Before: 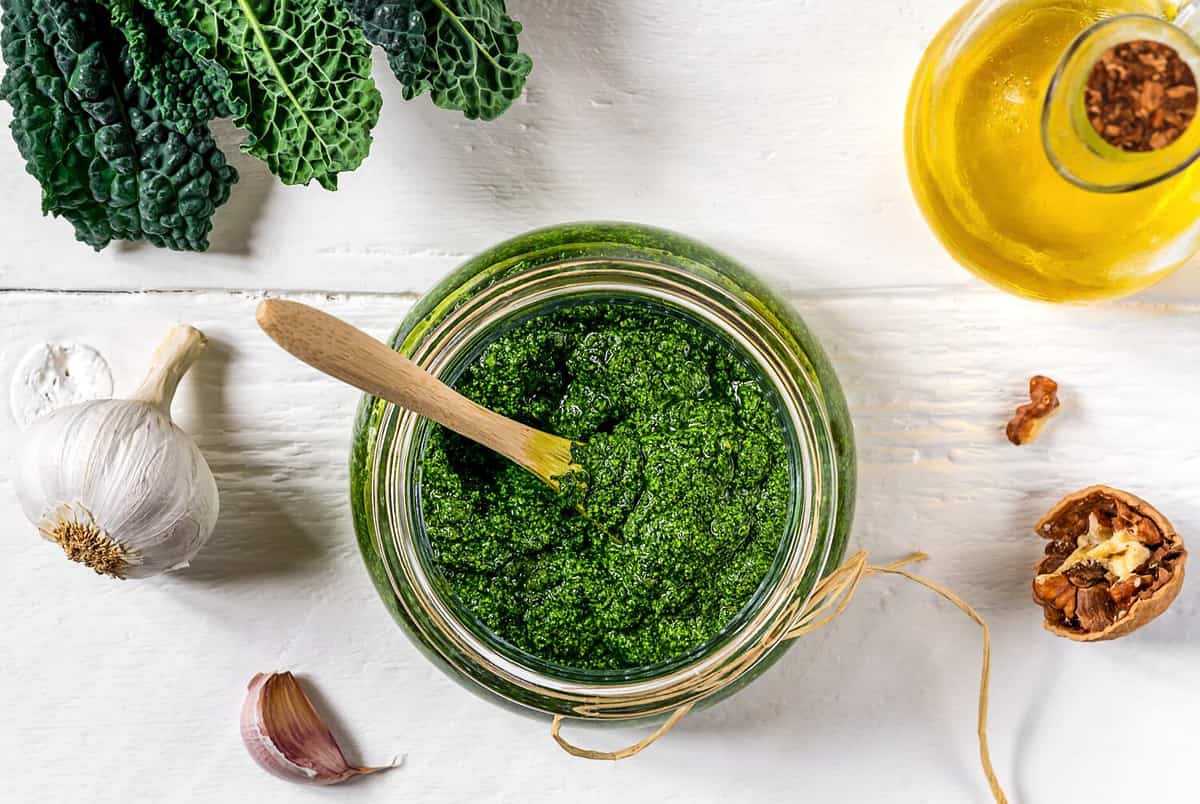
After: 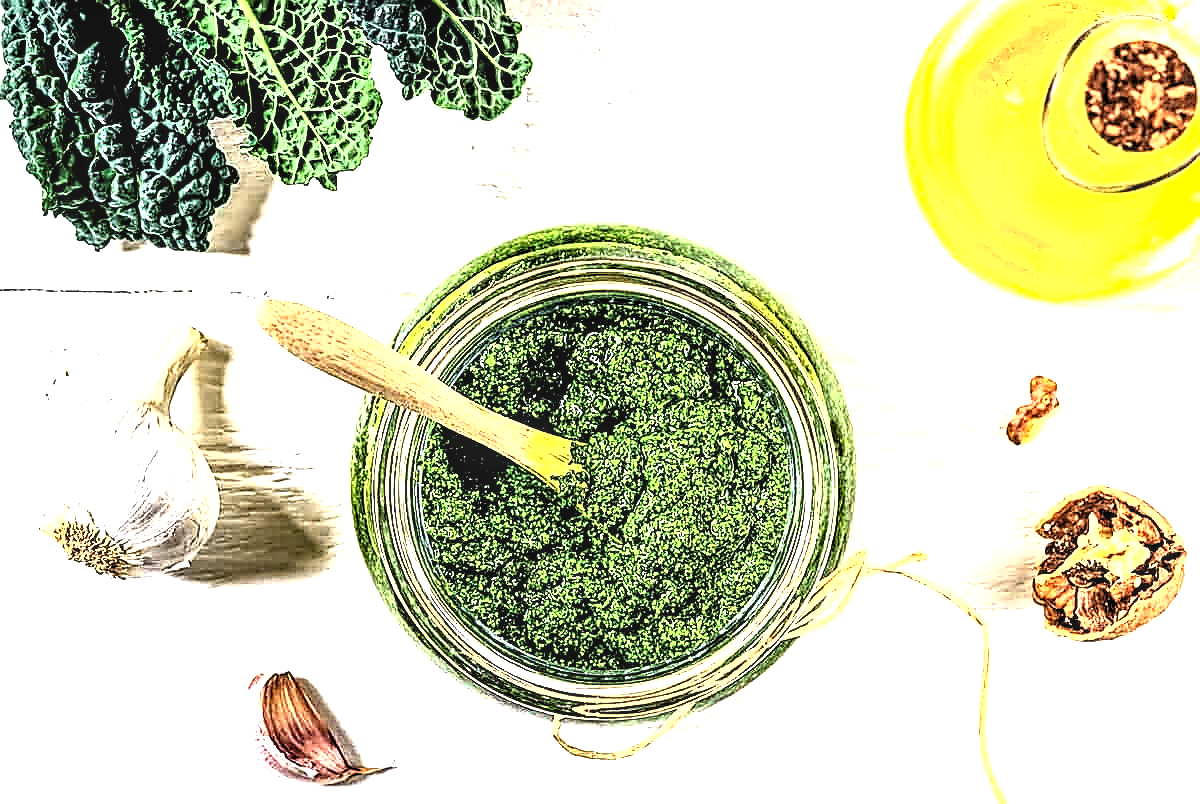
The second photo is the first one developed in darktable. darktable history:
levels: levels [0.129, 0.519, 0.867]
contrast brightness saturation: contrast 0.392, brightness 0.538
sharpen: radius 1.416, amount 1.244, threshold 0.78
local contrast: highlights 27%, detail 150%
haze removal: strength 0.297, distance 0.248, adaptive false
tone curve: curves: ch0 [(0, 0.011) (0.053, 0.026) (0.174, 0.115) (0.398, 0.444) (0.673, 0.775) (0.829, 0.906) (0.991, 0.981)]; ch1 [(0, 0) (0.276, 0.206) (0.409, 0.383) (0.473, 0.458) (0.492, 0.501) (0.512, 0.513) (0.54, 0.543) (0.585, 0.617) (0.659, 0.686) (0.78, 0.8) (1, 1)]; ch2 [(0, 0) (0.438, 0.449) (0.473, 0.469) (0.503, 0.5) (0.523, 0.534) (0.562, 0.594) (0.612, 0.635) (0.695, 0.713) (1, 1)], color space Lab, independent channels, preserve colors none
